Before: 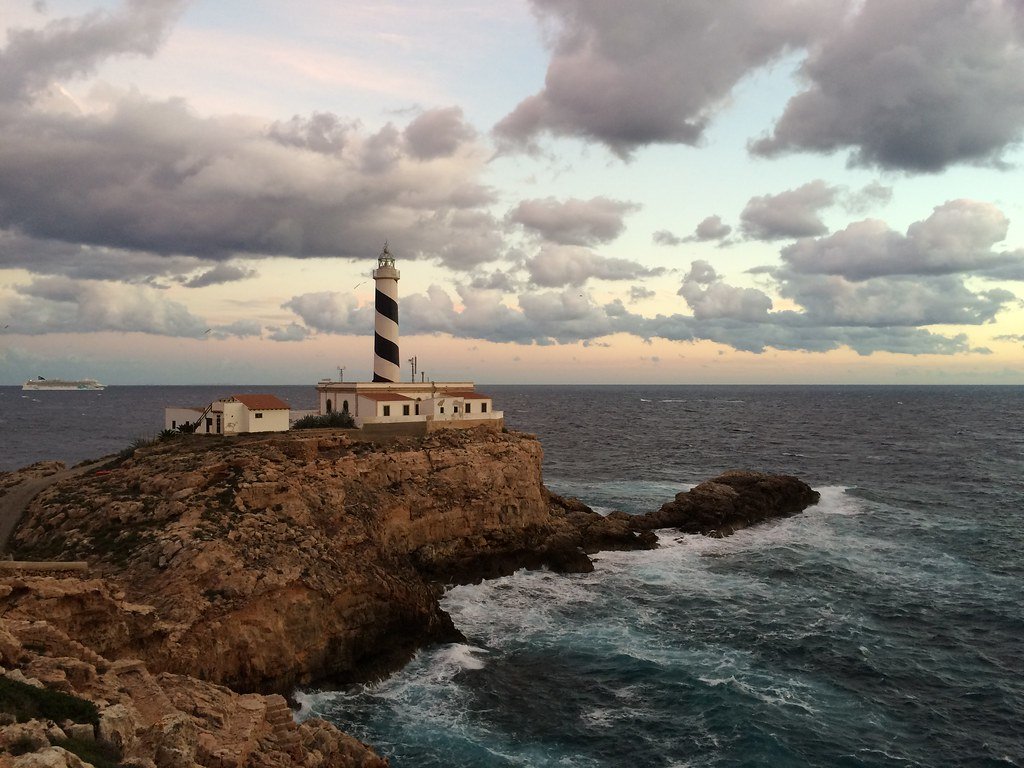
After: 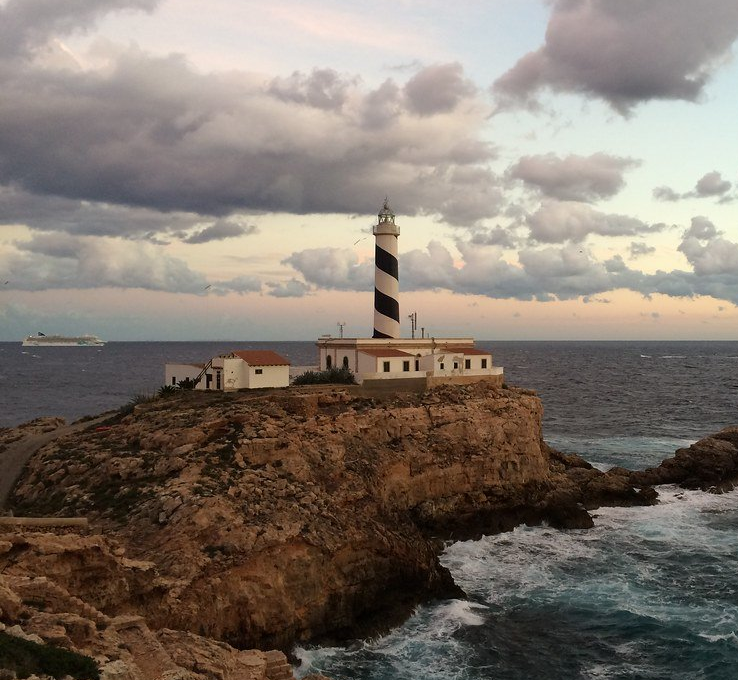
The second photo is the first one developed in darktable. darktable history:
crop: top 5.798%, right 27.859%, bottom 5.606%
